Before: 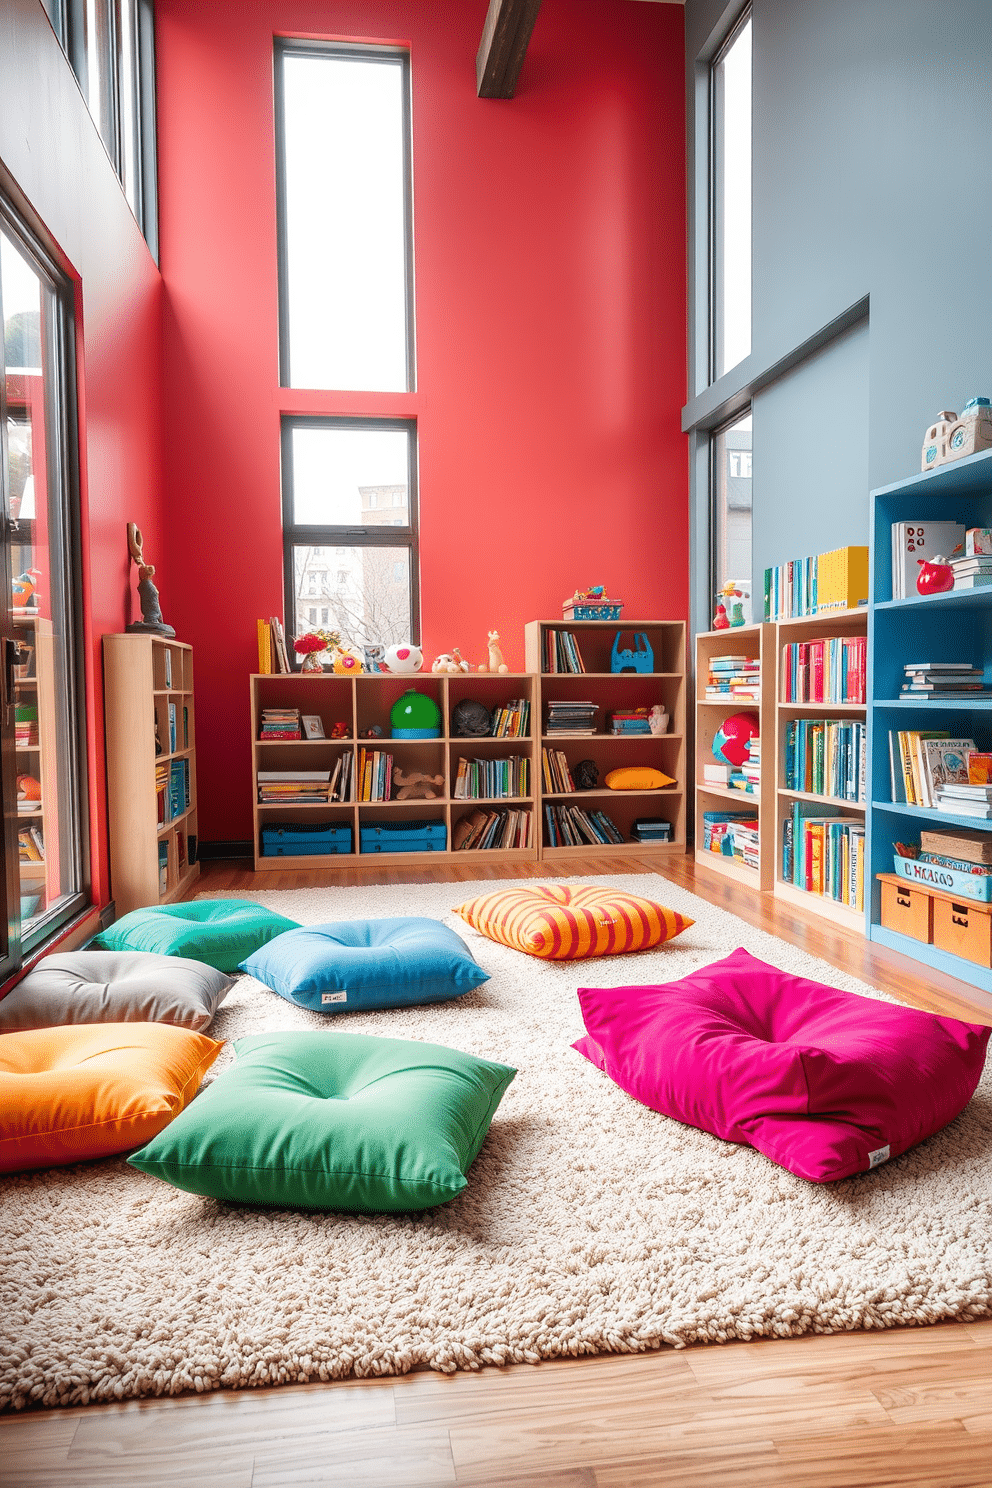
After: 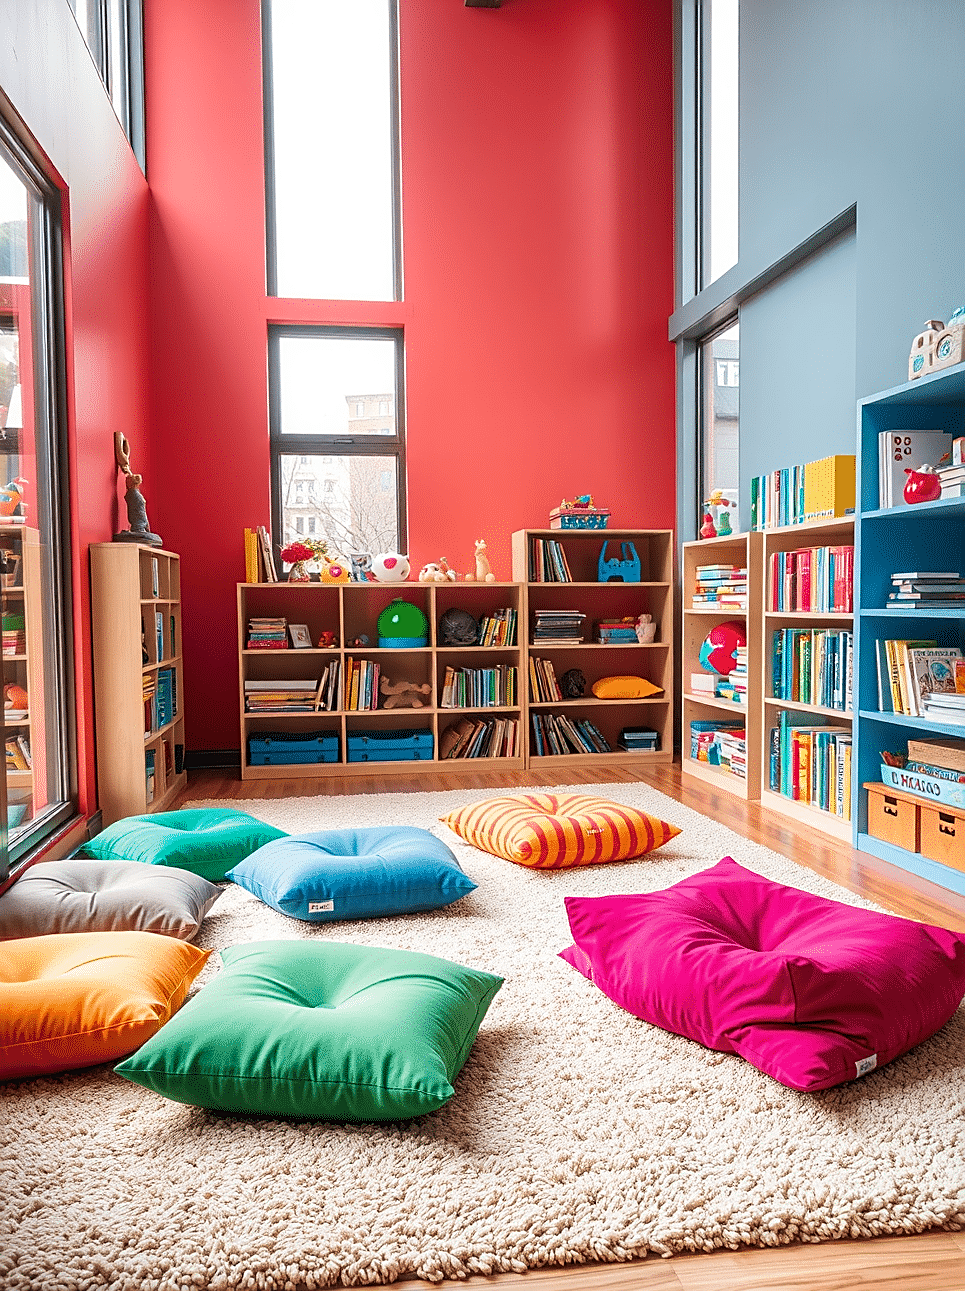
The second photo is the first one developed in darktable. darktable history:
velvia: on, module defaults
sharpen: on, module defaults
crop: left 1.362%, top 6.155%, right 1.288%, bottom 7.037%
